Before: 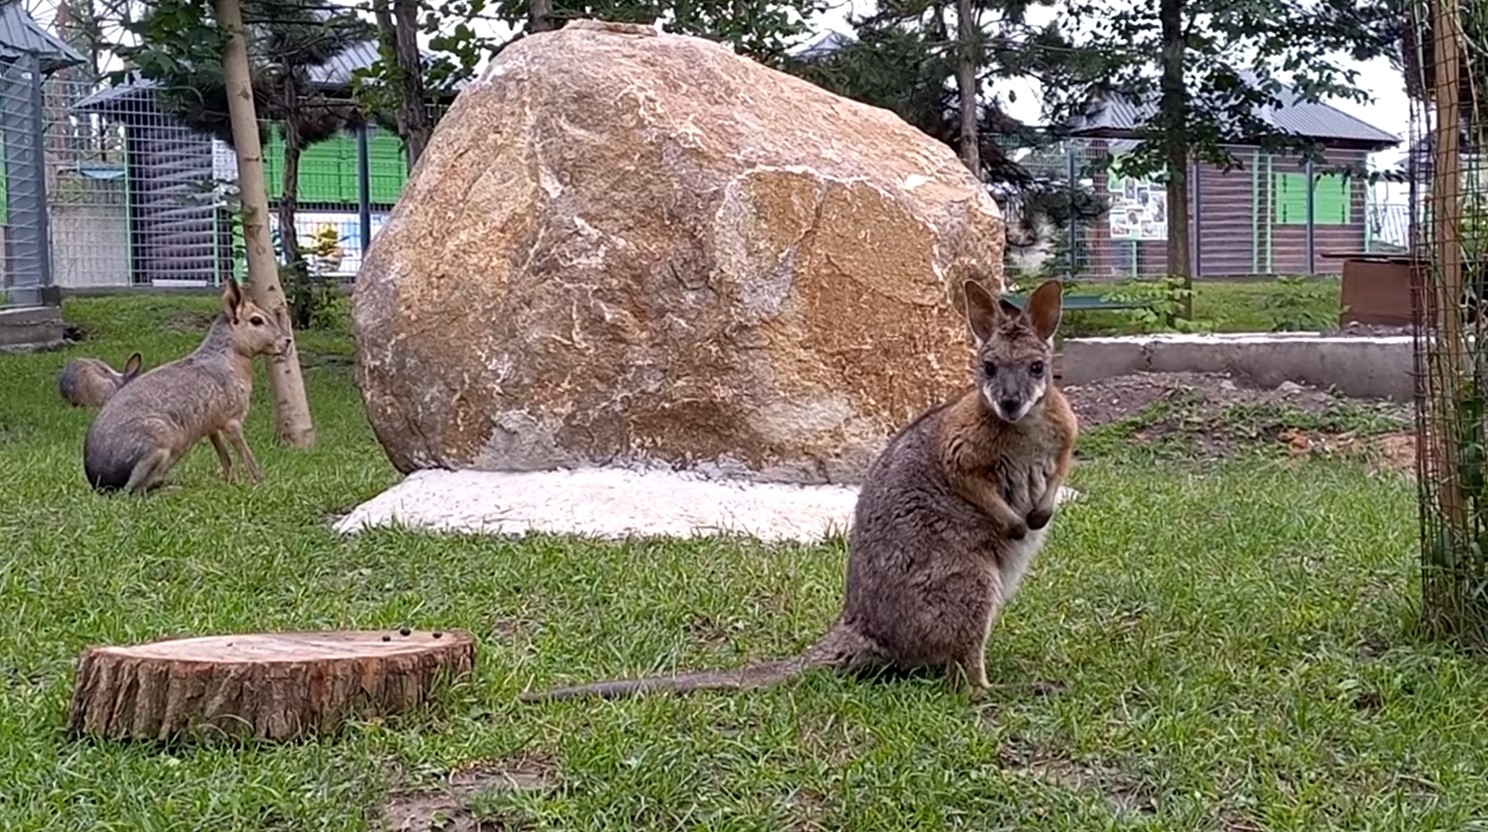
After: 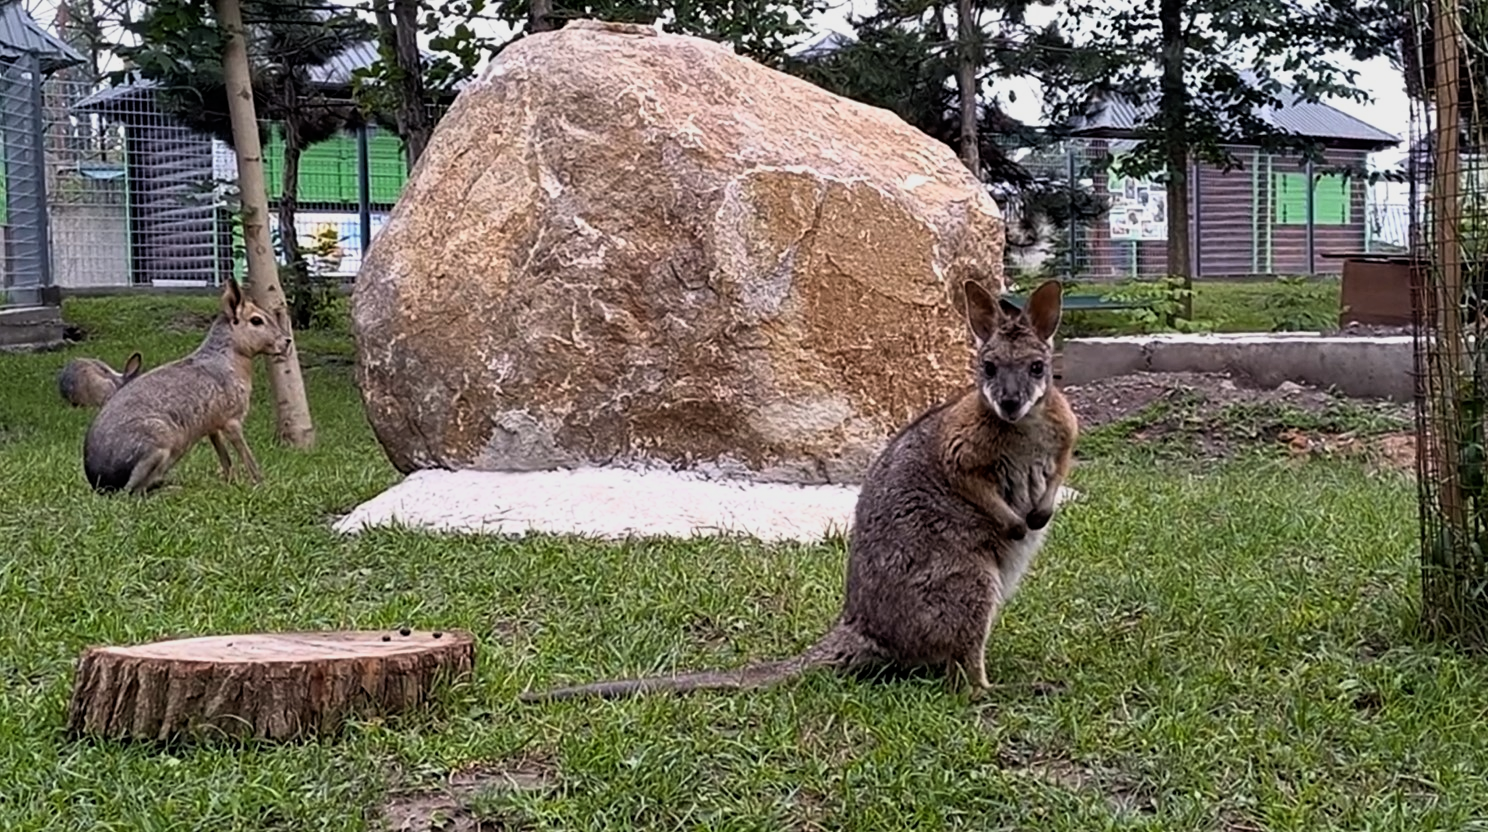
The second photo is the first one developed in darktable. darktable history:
base curve: curves: ch0 [(0, 0) (0.005, 0.002) (0.193, 0.295) (0.399, 0.664) (0.75, 0.928) (1, 1)]
exposure: black level correction 0, exposure -0.766 EV, compensate highlight preservation false
